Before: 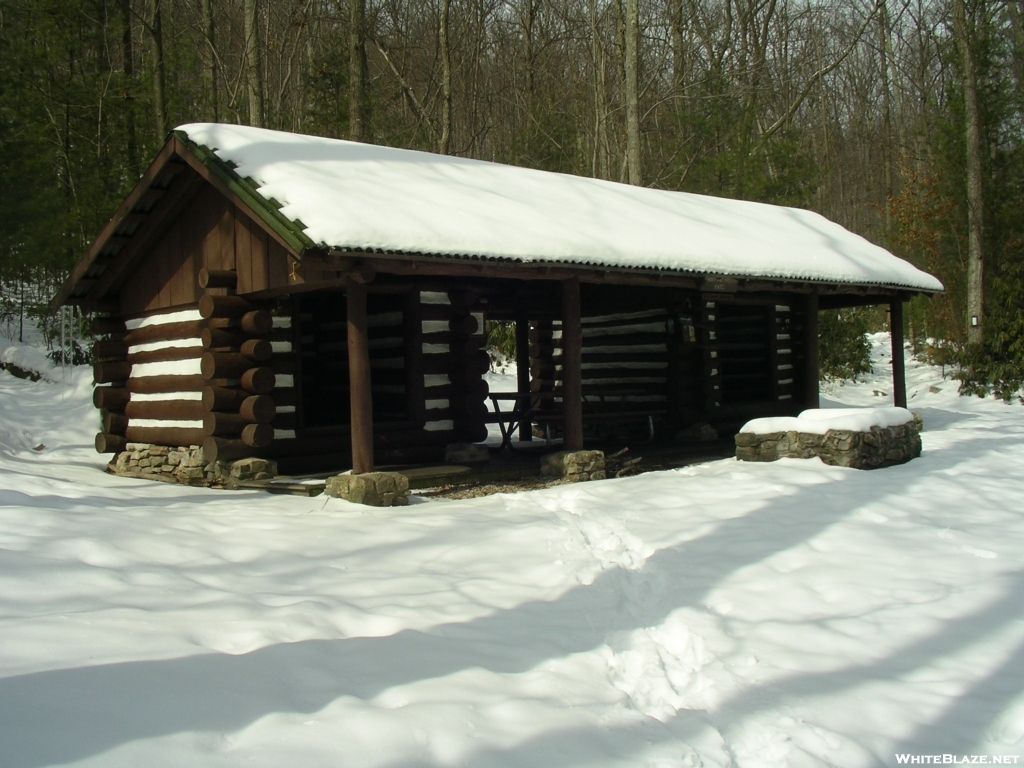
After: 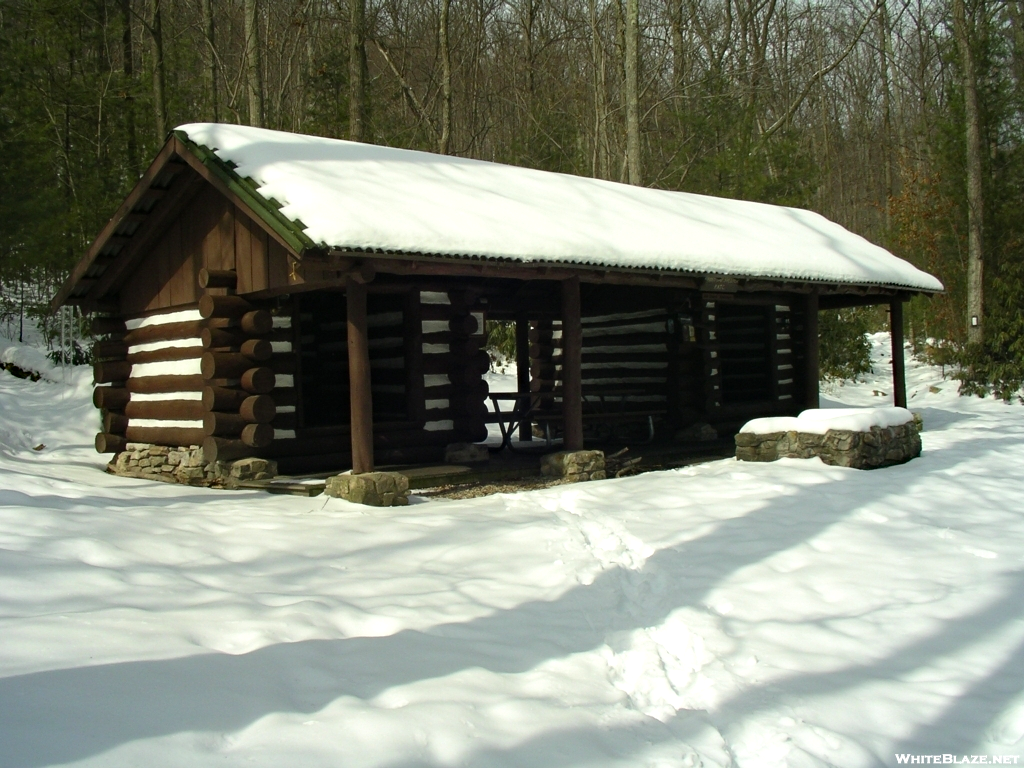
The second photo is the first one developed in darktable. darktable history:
exposure: exposure 0.236 EV, compensate highlight preservation false
haze removal: compatibility mode true, adaptive false
